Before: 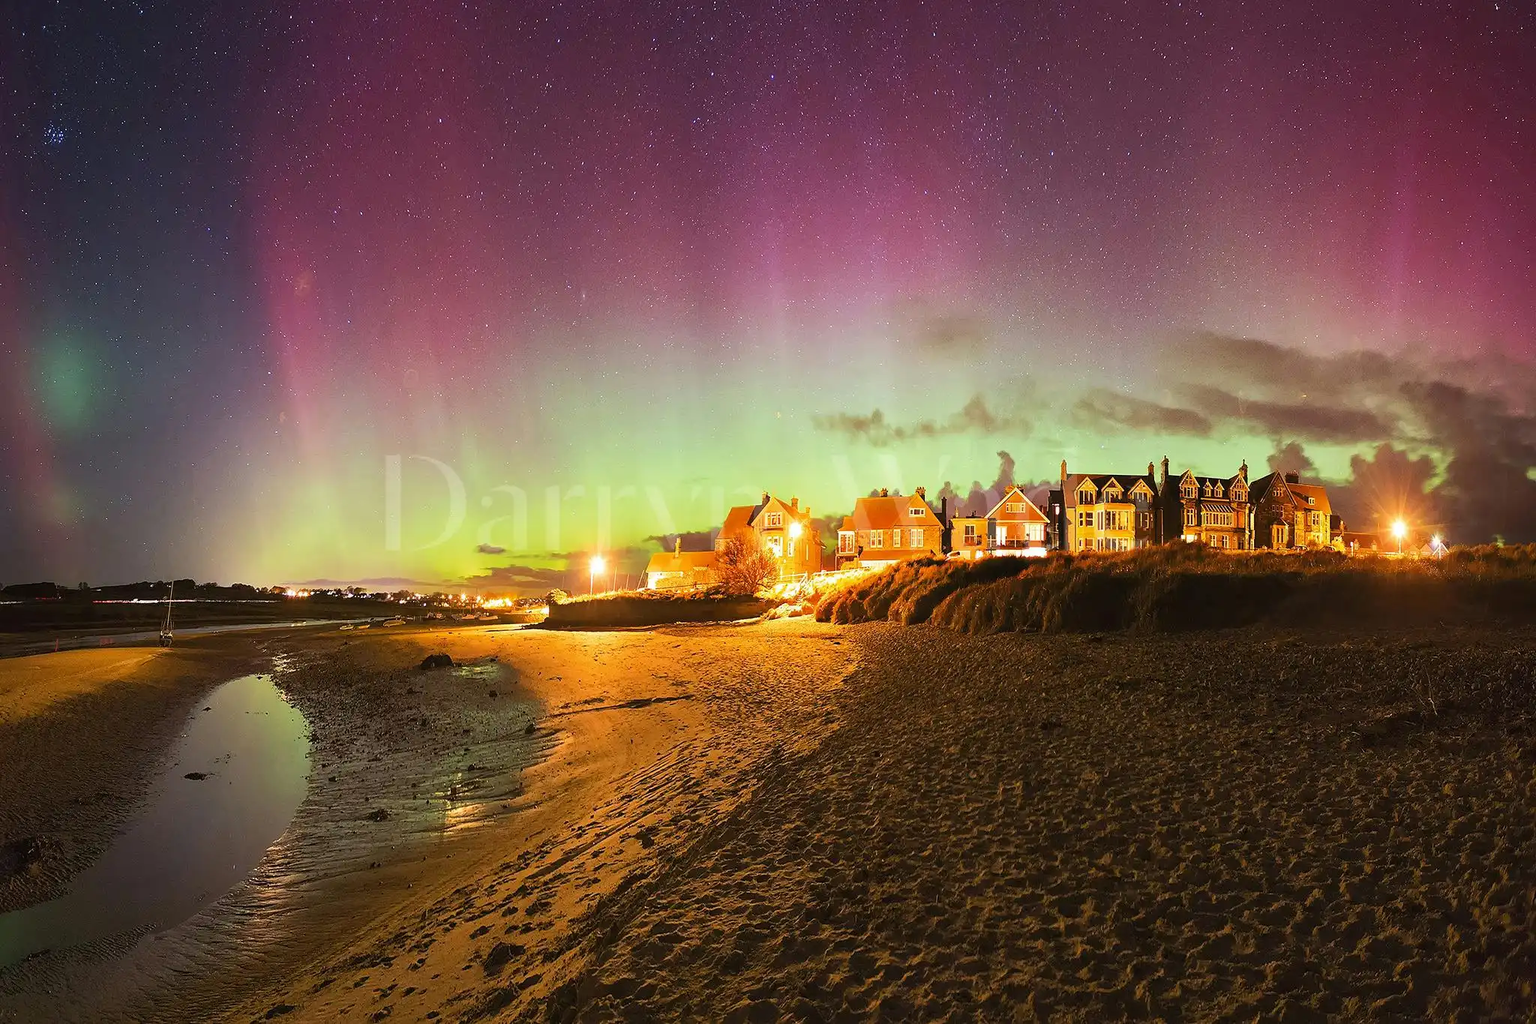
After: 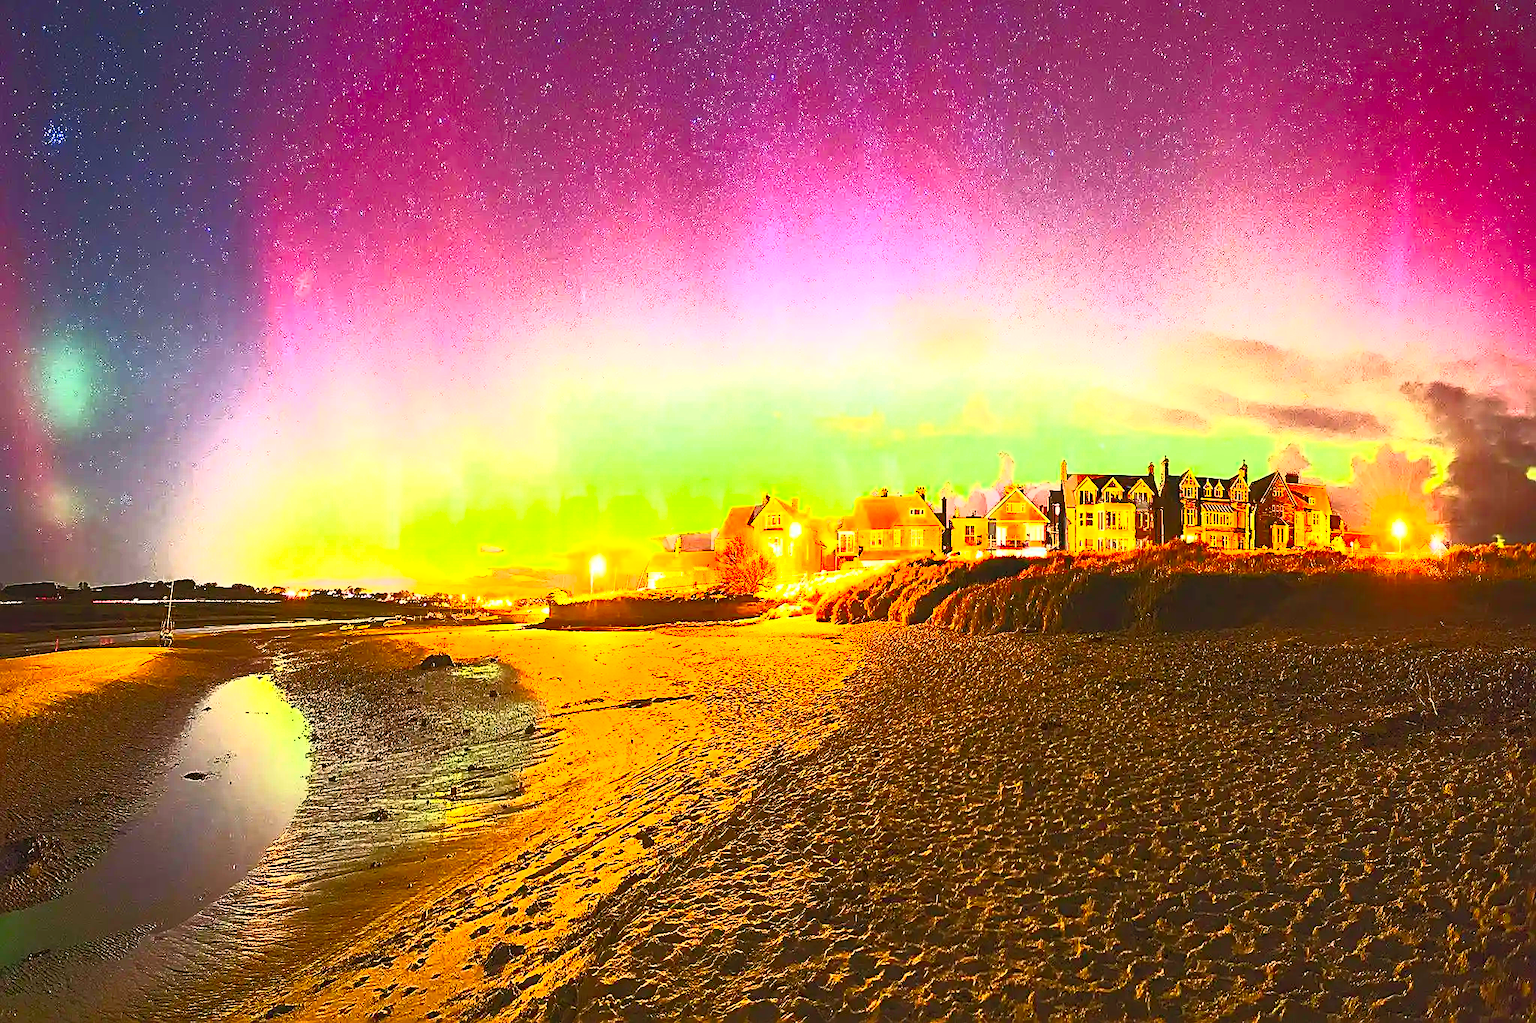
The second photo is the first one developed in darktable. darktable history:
sharpen: radius 2.584, amount 0.688
exposure: black level correction 0.001, exposure 0.5 EV, compensate exposure bias true, compensate highlight preservation false
contrast brightness saturation: contrast 1, brightness 1, saturation 1
